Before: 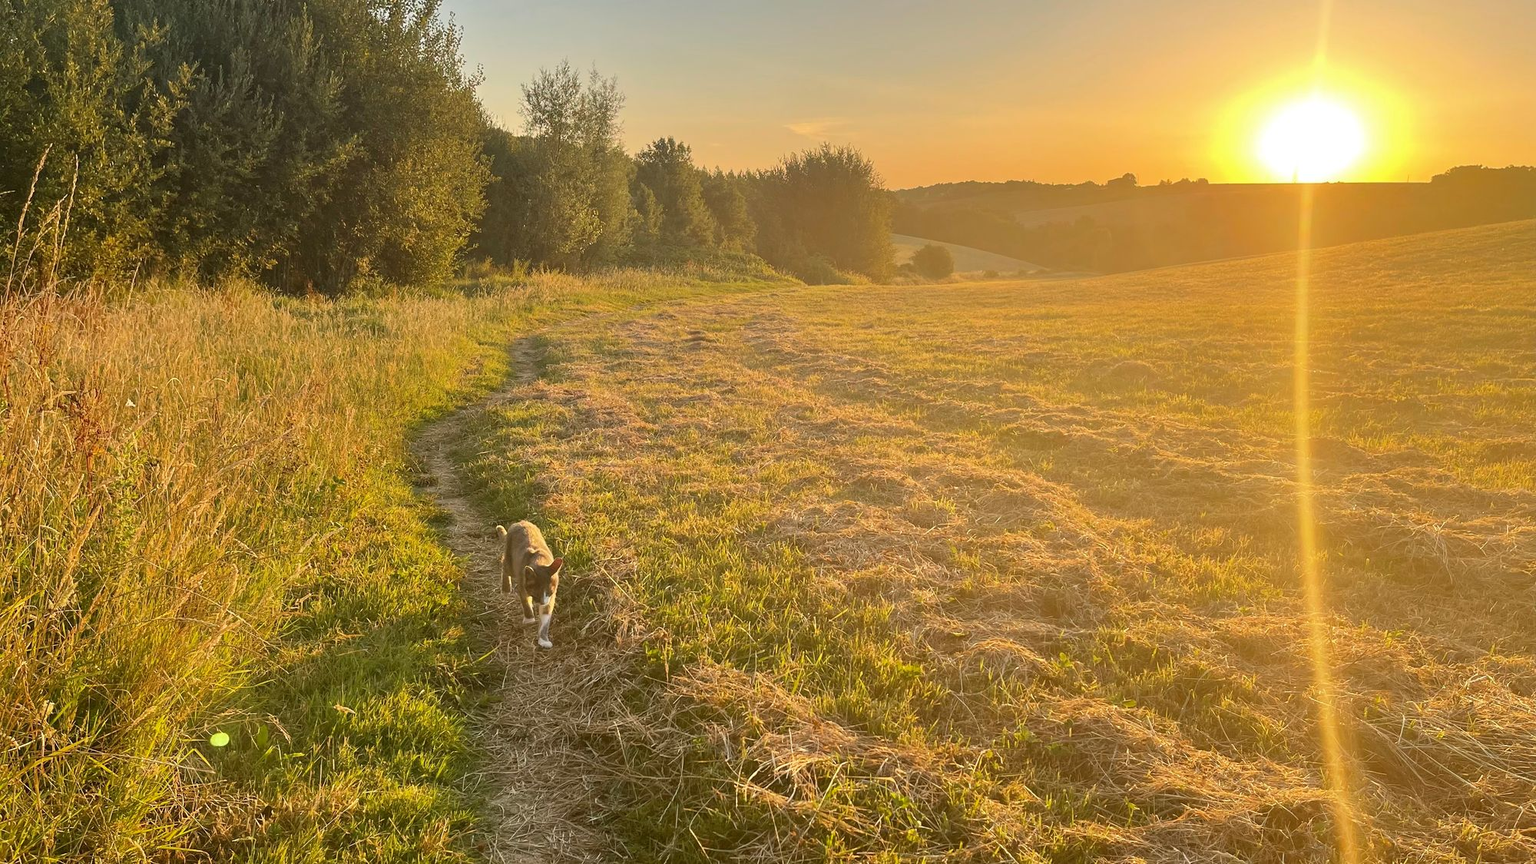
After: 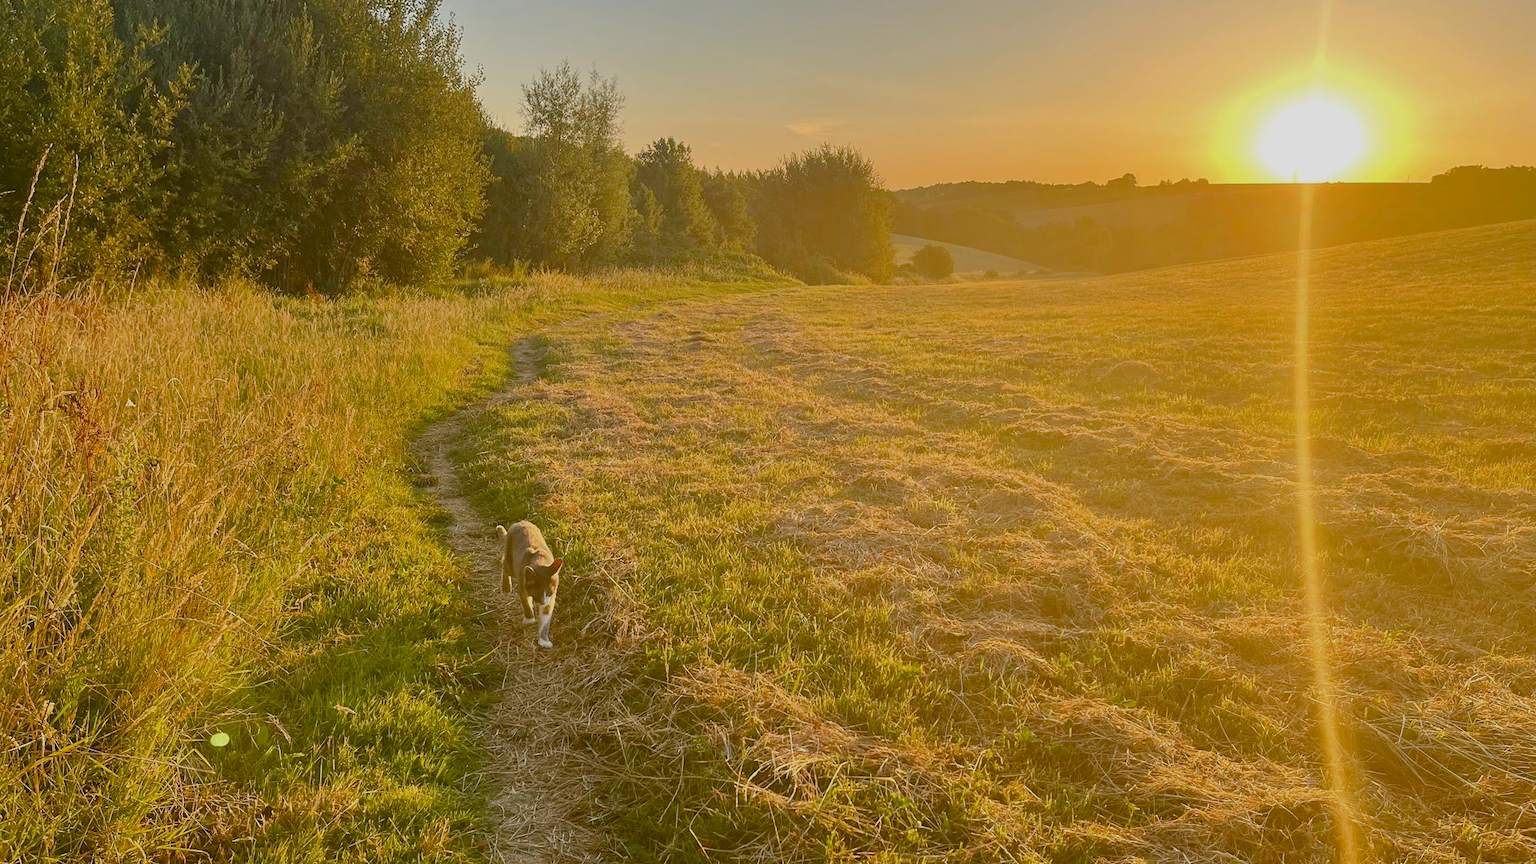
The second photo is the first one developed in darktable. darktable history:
color balance: contrast -15%
color balance rgb: perceptual saturation grading › global saturation 20%, perceptual saturation grading › highlights -25%, perceptual saturation grading › shadows 50%
exposure: exposure -0.177 EV, compensate highlight preservation false
